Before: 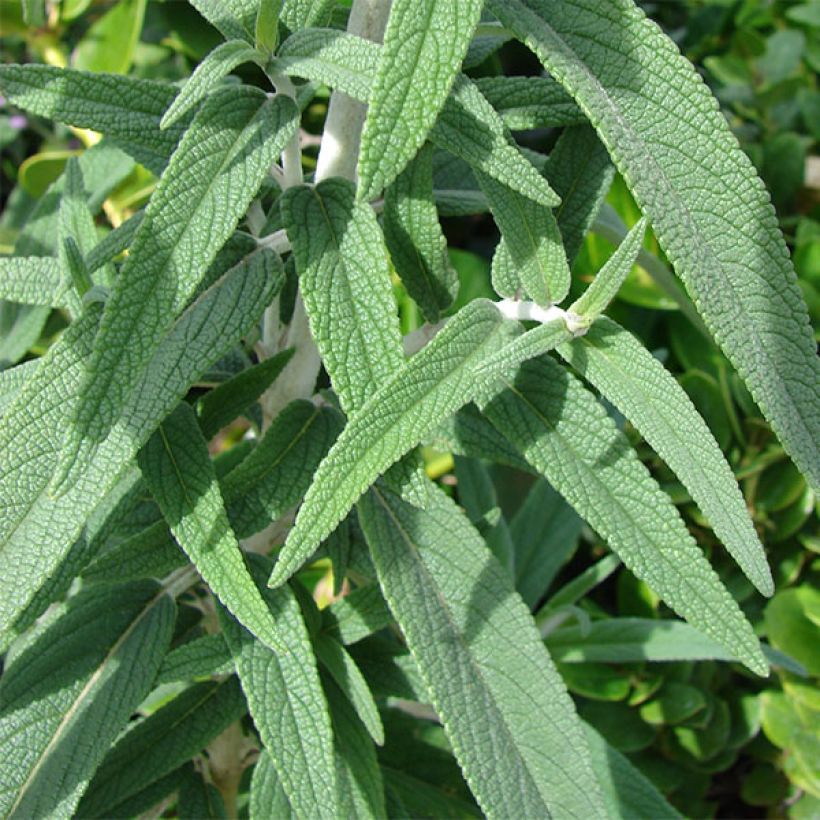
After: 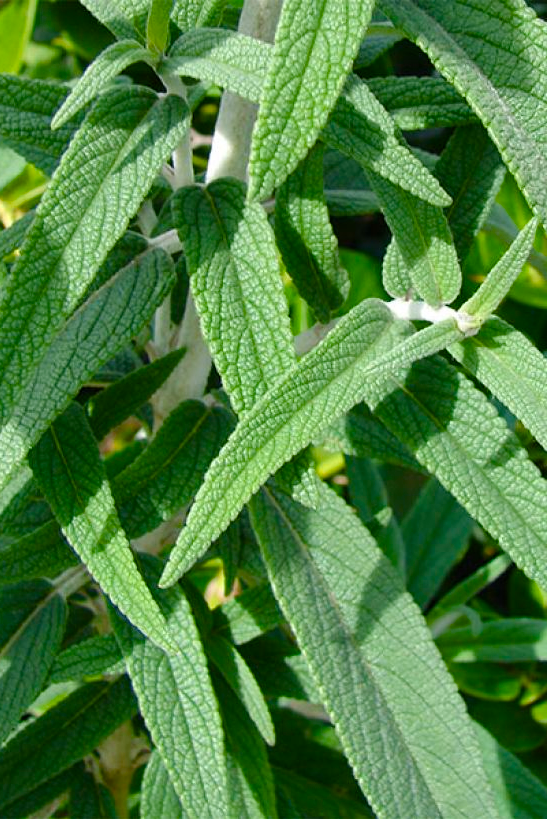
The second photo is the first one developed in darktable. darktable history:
color balance rgb: shadows lift › luminance -19.595%, perceptual saturation grading › global saturation 23.112%, perceptual saturation grading › highlights -24.052%, perceptual saturation grading › mid-tones 24.176%, perceptual saturation grading › shadows 40.216%, global vibrance 20%
crop and rotate: left 13.332%, right 19.96%
